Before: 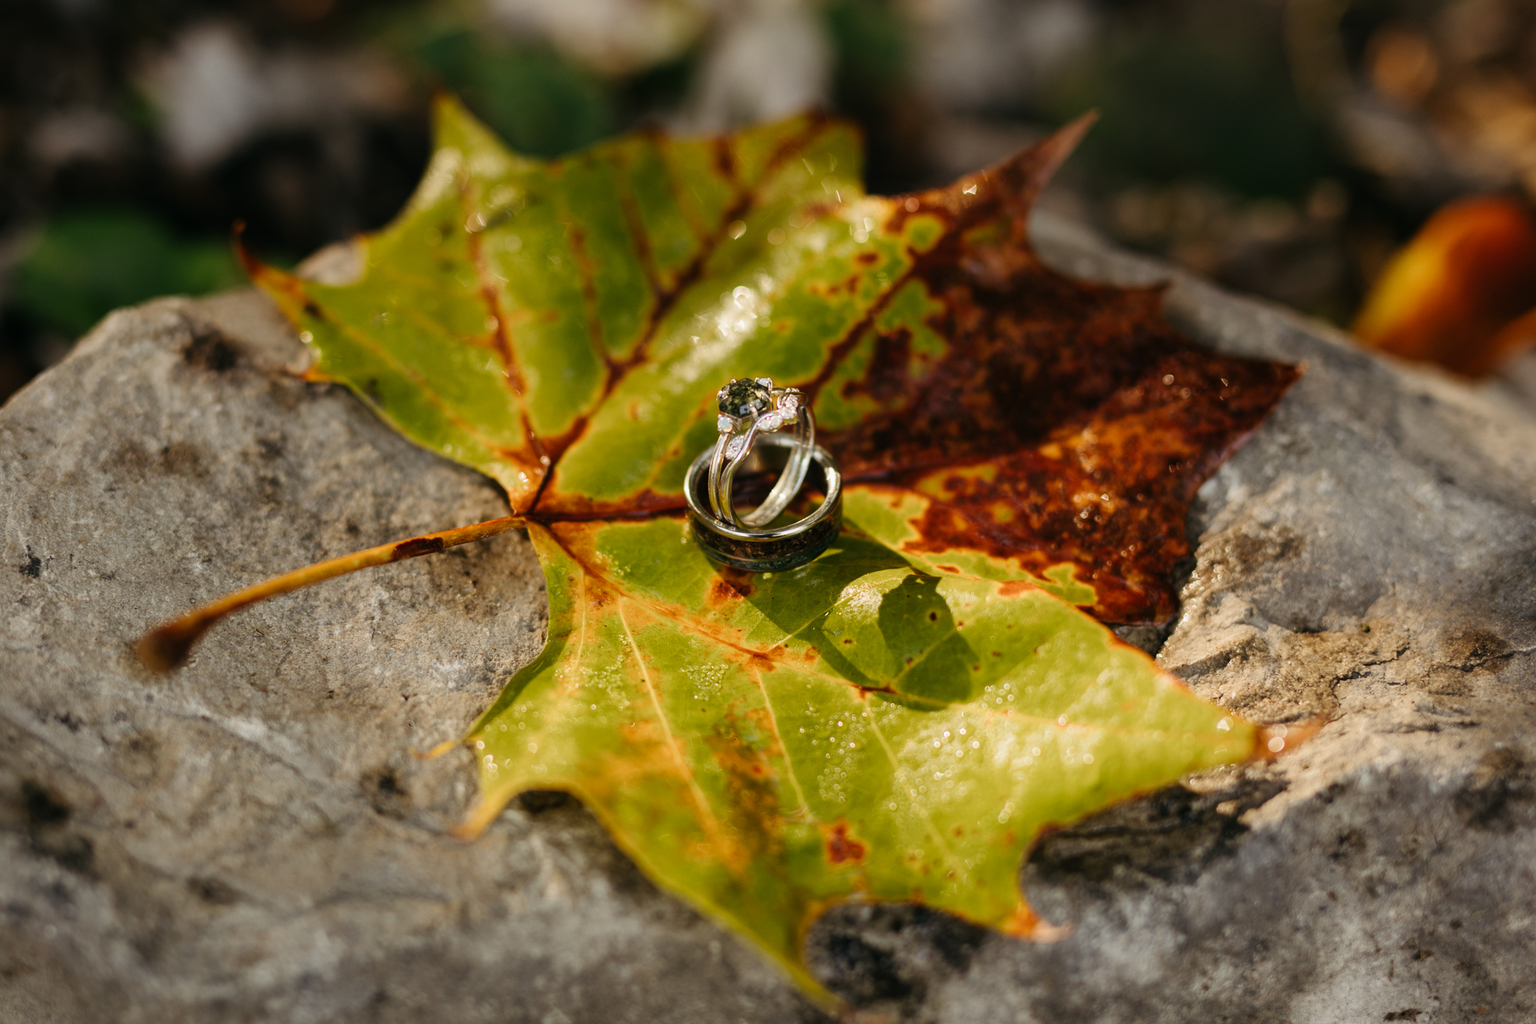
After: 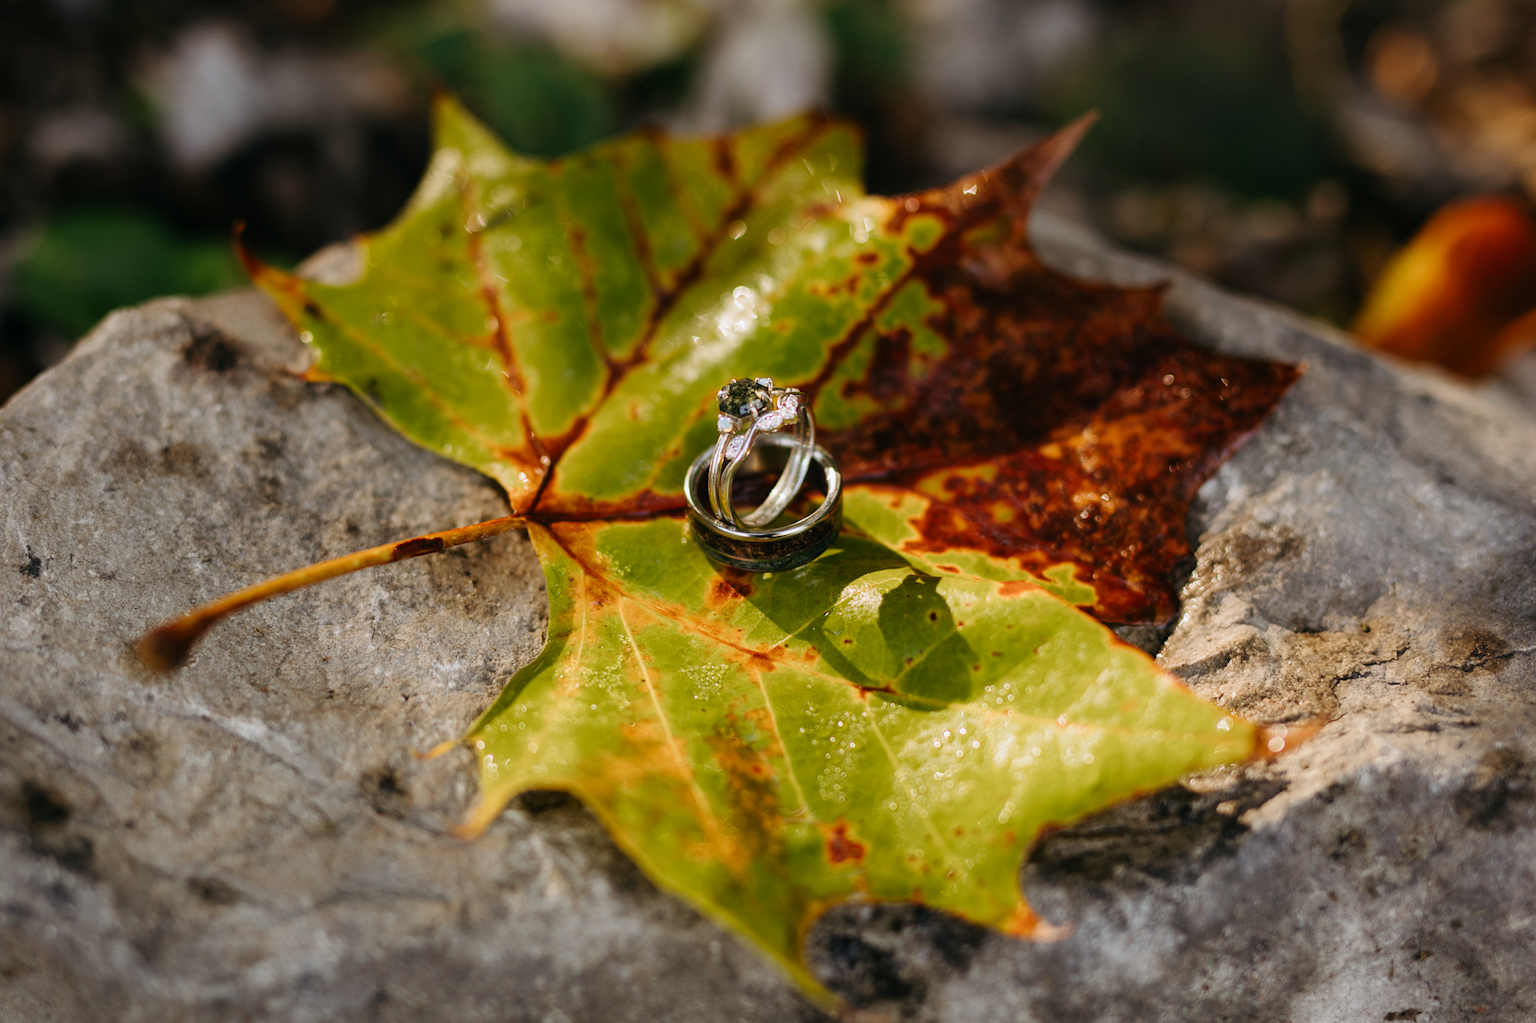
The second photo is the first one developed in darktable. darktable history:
color calibration: illuminant as shot in camera, x 0.358, y 0.373, temperature 4628.91 K
contrast brightness saturation: contrast 0.04, saturation 0.07
